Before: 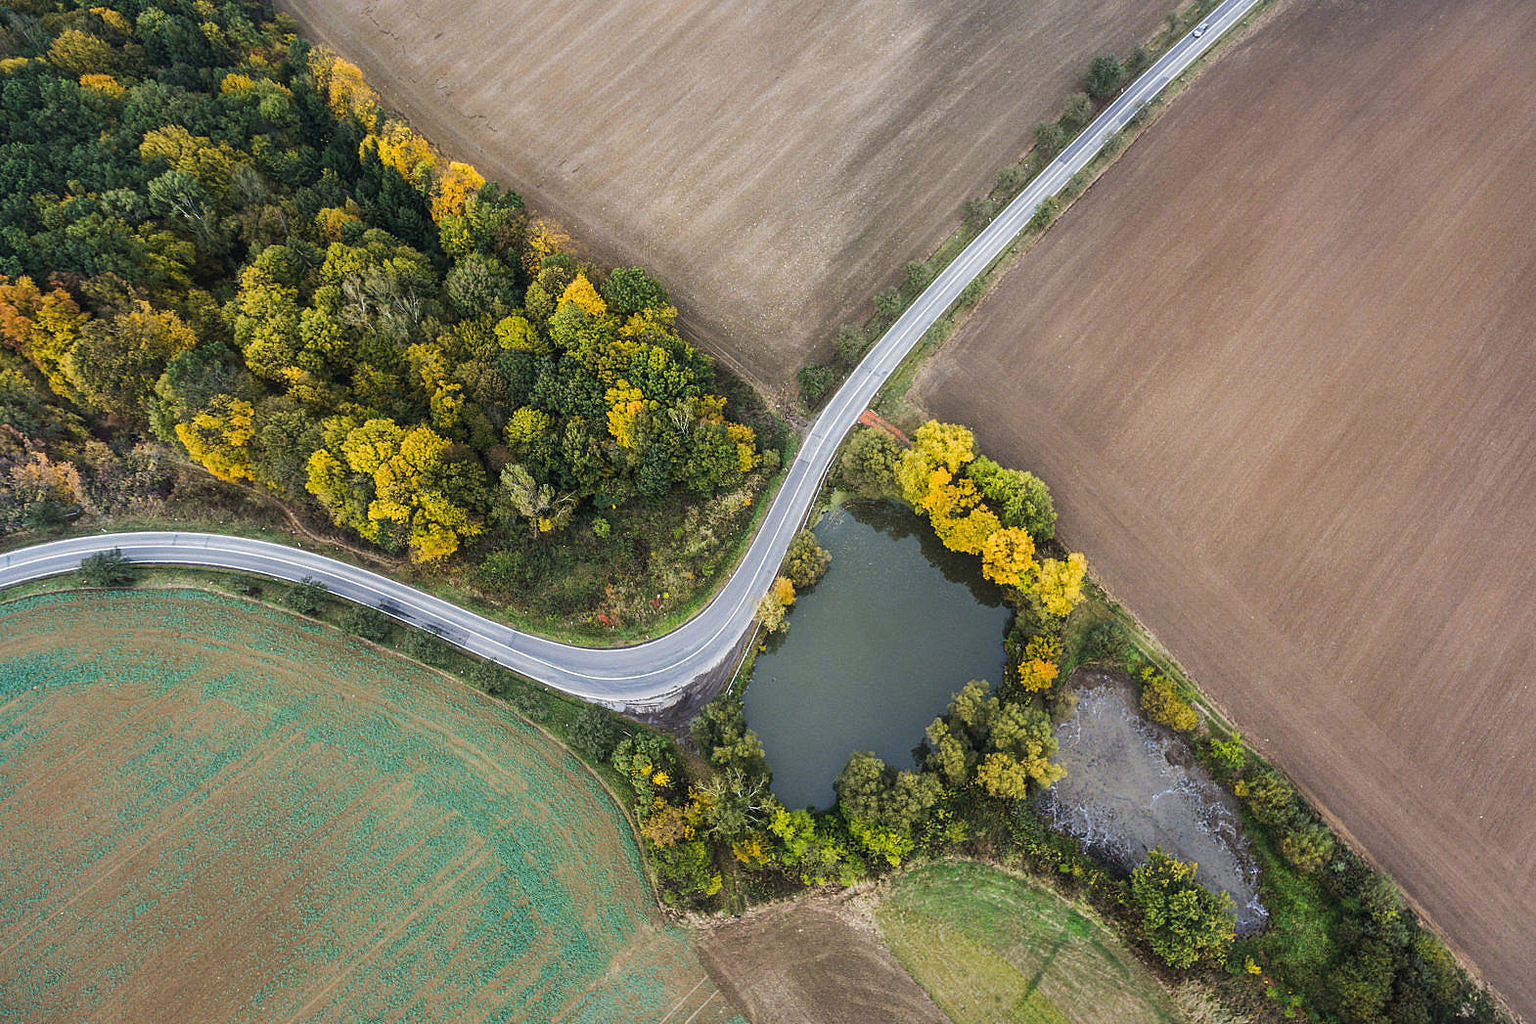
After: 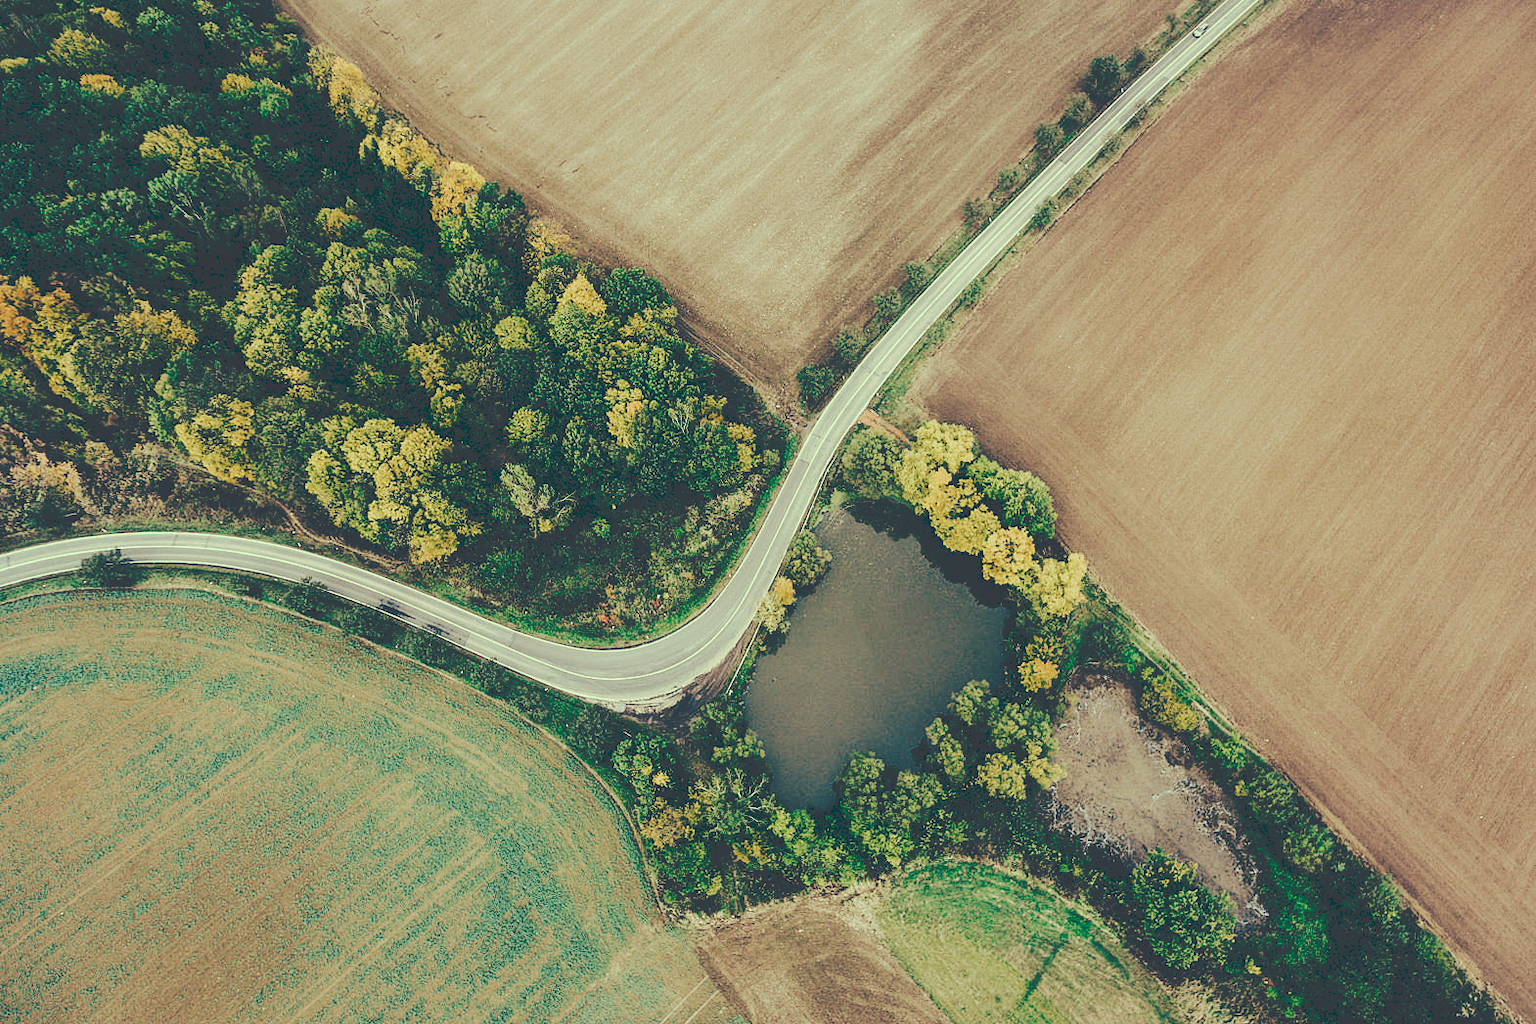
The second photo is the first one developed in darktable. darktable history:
tone curve: curves: ch0 [(0, 0) (0.003, 0.231) (0.011, 0.231) (0.025, 0.231) (0.044, 0.233) (0.069, 0.23) (0.1, 0.231) (0.136, 0.23) (0.177, 0.233) (0.224, 0.246) (0.277, 0.266) (0.335, 0.317) (0.399, 0.426) (0.468, 0.536) (0.543, 0.634) (0.623, 0.71) (0.709, 0.768) (0.801, 0.835) (0.898, 0.88) (1, 1)], preserve colors none
color look up table: target L [92.41, 87.85, 83.94, 76.97, 74.08, 61.99, 60.28, 64.88, 56.4, 50.59, 46.85, 44.35, 25.01, 201.92, 83.7, 80.79, 70.13, 64.95, 62.82, 68.17, 62.43, 45.05, 47.1, 39.81, 32.62, 0.523, 97.38, 90.81, 79.77, 89.12, 67.67, 62.2, 82.84, 69.38, 56.82, 45.47, 41.44, 33.04, 40.67, 17.22, 0.537, 0.538, 0.518, 15.91, 76.37, 75.15, 62.33, 42.49, 17.66], target a [-22.41, -36.52, -23.94, -48.7, -32.77, -41.12, -37.51, -11.91, -21.61, -35.81, -15.87, -25.6, -66.56, 0, -4.351, -6.52, 21.67, 38.61, 8.326, 33.26, 22.66, 4.407, 33.33, 18.36, 46.11, 5.828, -14.7, -2.696, -3.171, -0.833, -0.571, 43.12, 6.842, 2.18, 9.182, -8.988, 2.563, -3.102, 15.95, -45.16, 6.319, 14.58, 7.977, -44.96, -46.42, -39.01, -18.18, -18.41, -47.57], target b [44.8, 53.09, 30.47, 35.17, 34.68, 34.39, 17.52, 29.58, 10.25, 22.51, 23.48, 9.666, -2.65, -0.001, 40.28, 50.63, 42.4, 35.66, 22.89, 28.43, 17.07, 22.7, 28.14, 8.405, 1.123, -44.09, 28.87, 21.76, 4.183, 17.49, 18.56, 14.24, 9.055, -12.41, 3.38, -15.92, -8.452, -1.582, -6.615, -26.86, -45.42, -69.08, -51.67, -17.83, 12.02, -2.91, 6.135, -4.918, -22.59], num patches 49
